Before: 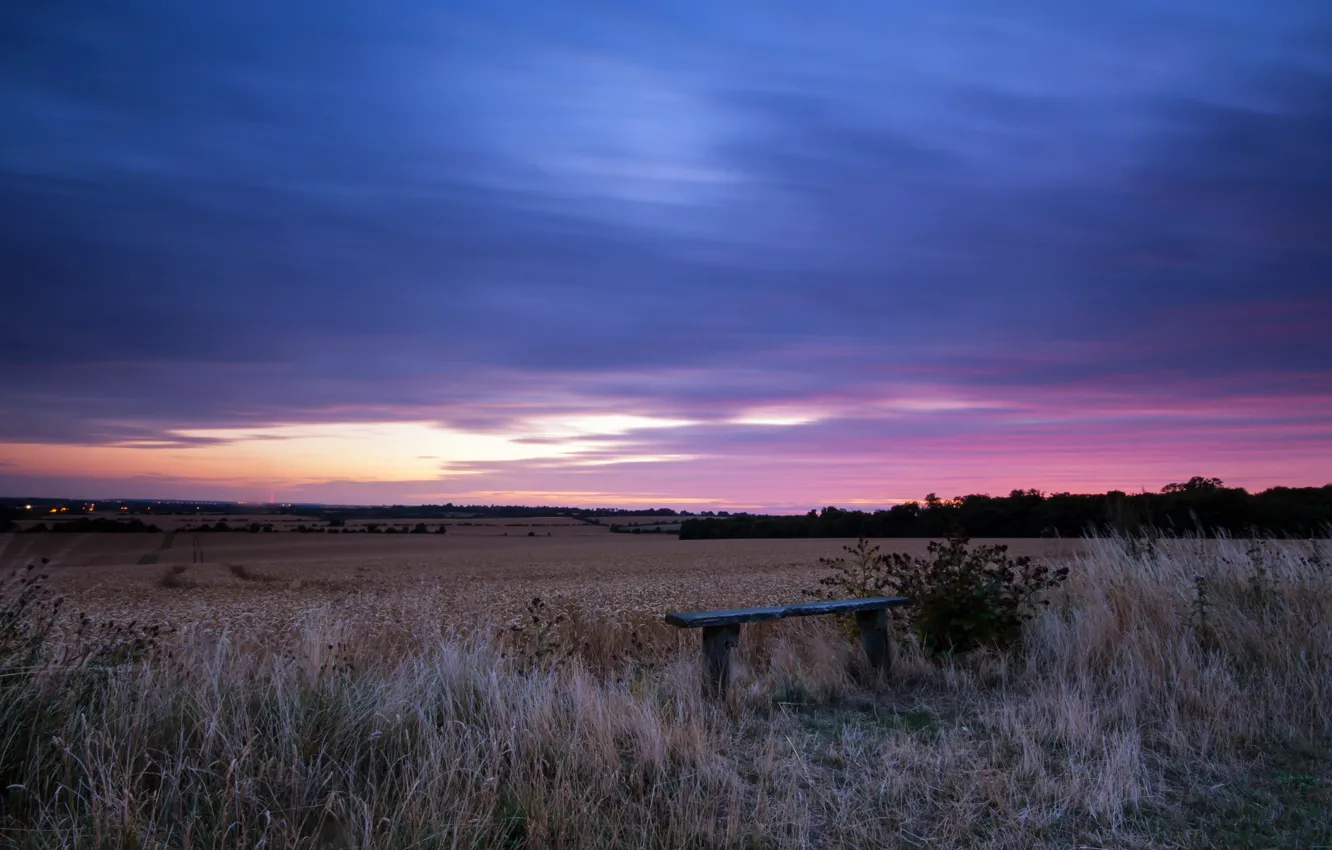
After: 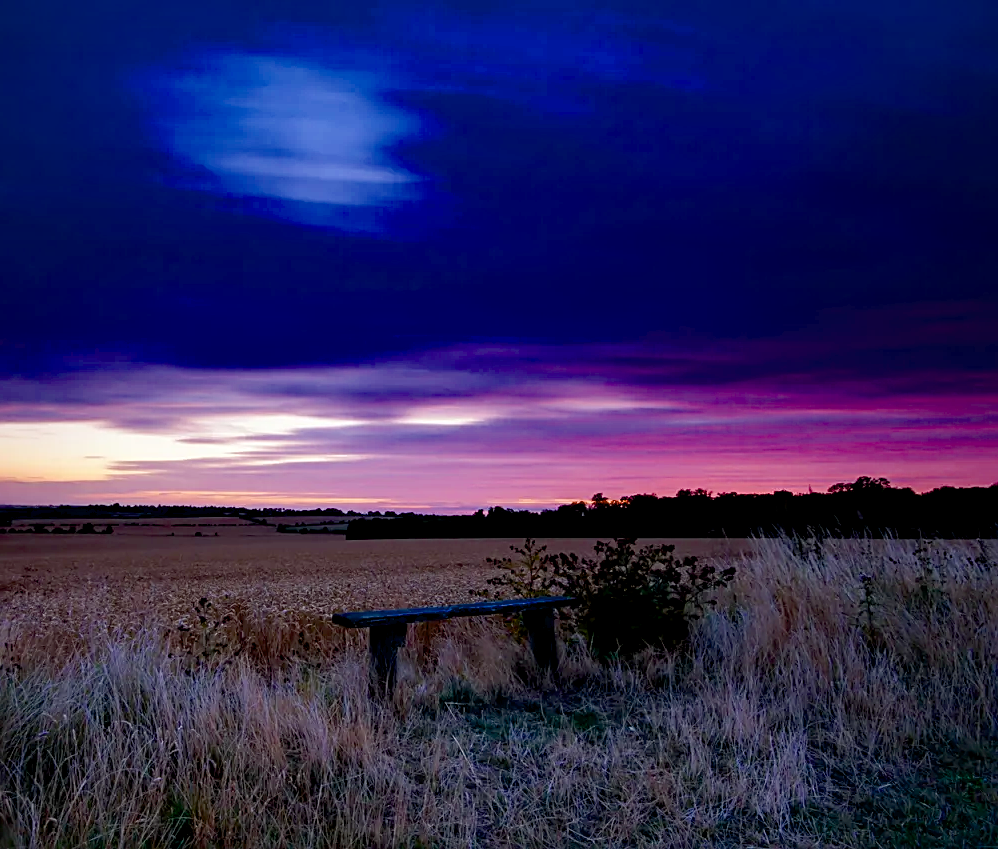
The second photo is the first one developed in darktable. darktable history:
crop and rotate: left 25.059%
color balance rgb: shadows lift › chroma 0.776%, shadows lift › hue 113.1°, global offset › luminance -0.882%, perceptual saturation grading › global saturation 27.39%, perceptual saturation grading › highlights -27.904%, perceptual saturation grading › mid-tones 15.587%, perceptual saturation grading › shadows 32.878%, saturation formula JzAzBz (2021)
sharpen: on, module defaults
